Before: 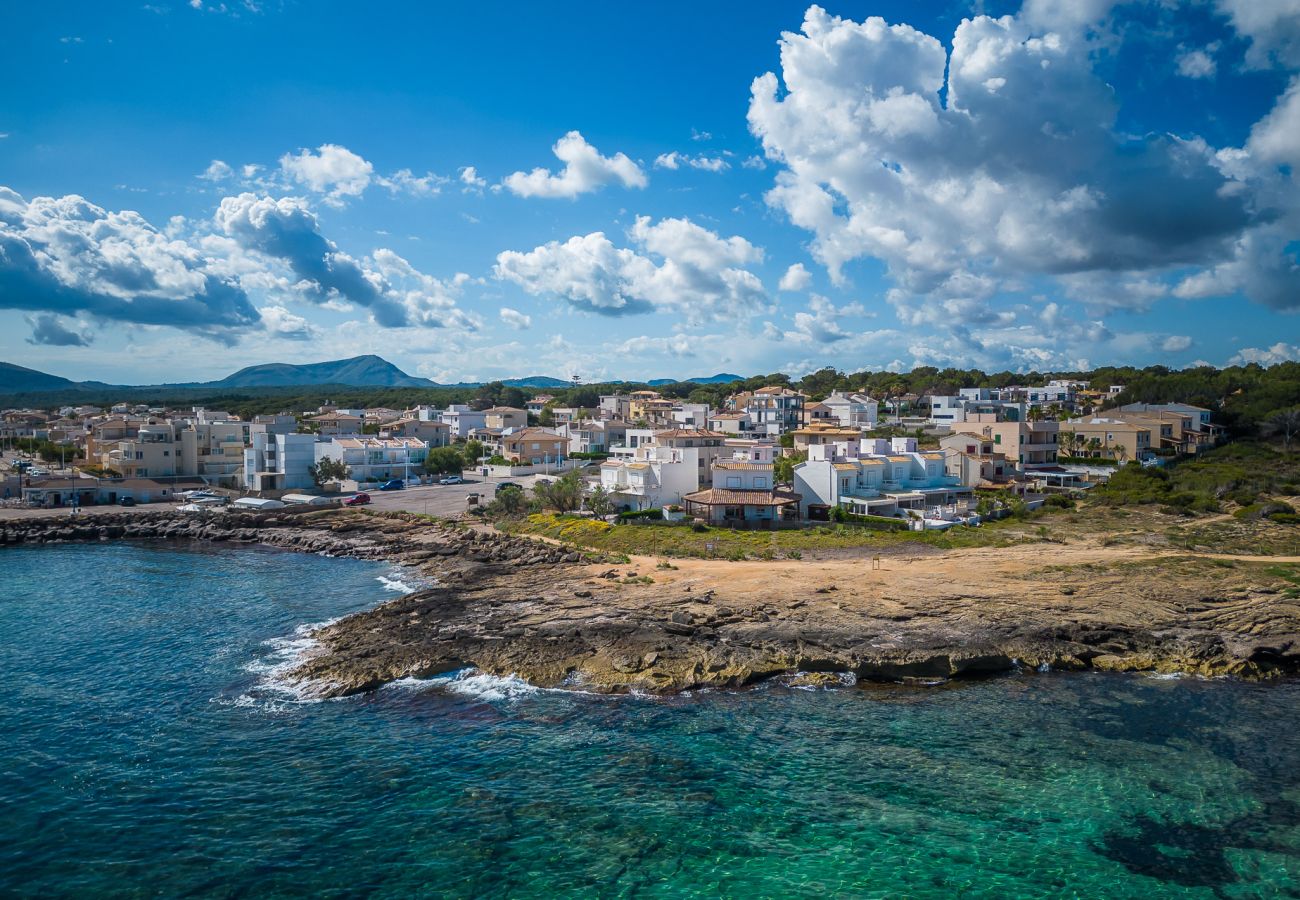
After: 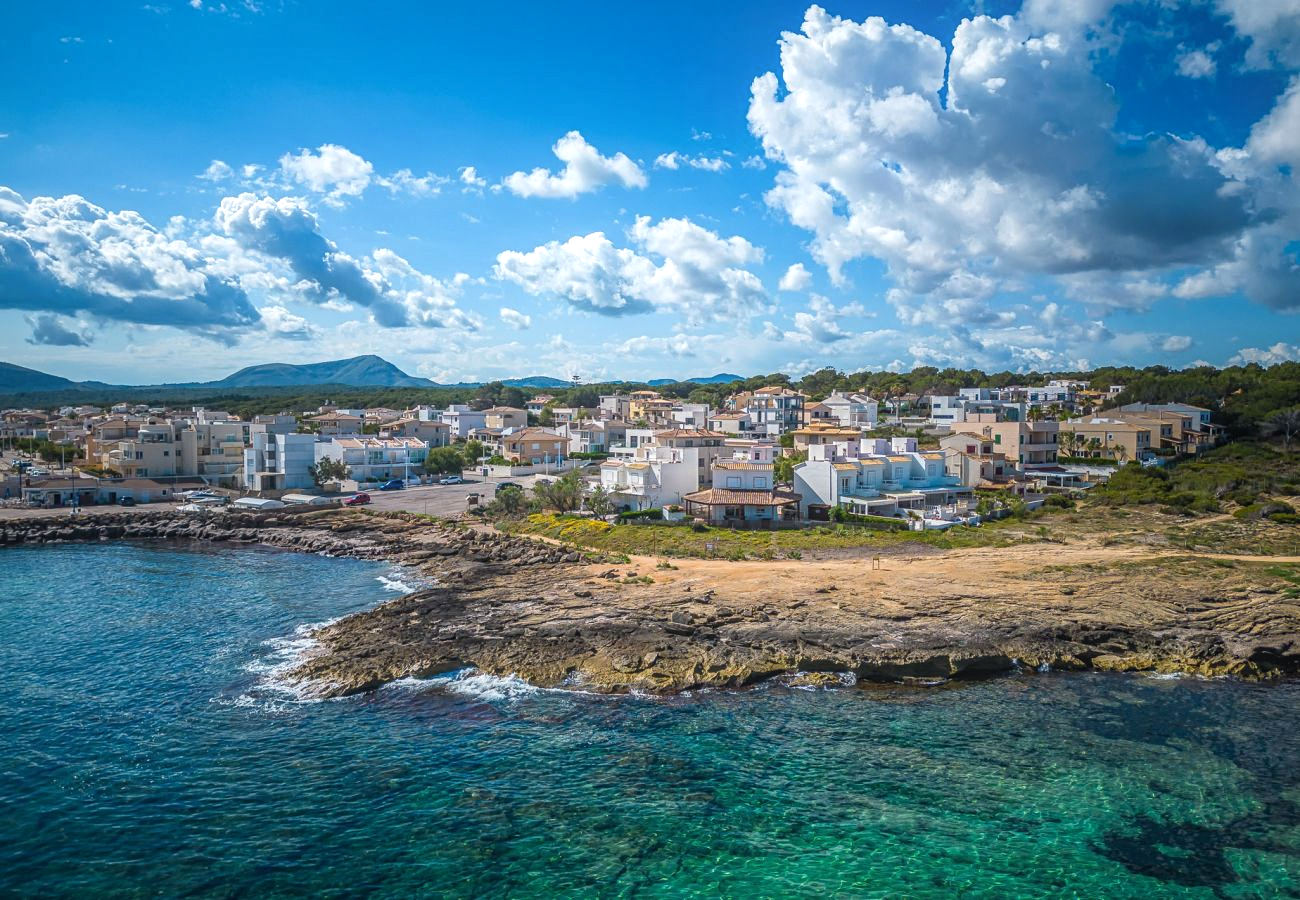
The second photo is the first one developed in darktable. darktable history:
local contrast: on, module defaults
exposure: exposure 0.37 EV, compensate highlight preservation false
contrast equalizer: y [[0.439, 0.44, 0.442, 0.457, 0.493, 0.498], [0.5 ×6], [0.5 ×6], [0 ×6], [0 ×6]]
